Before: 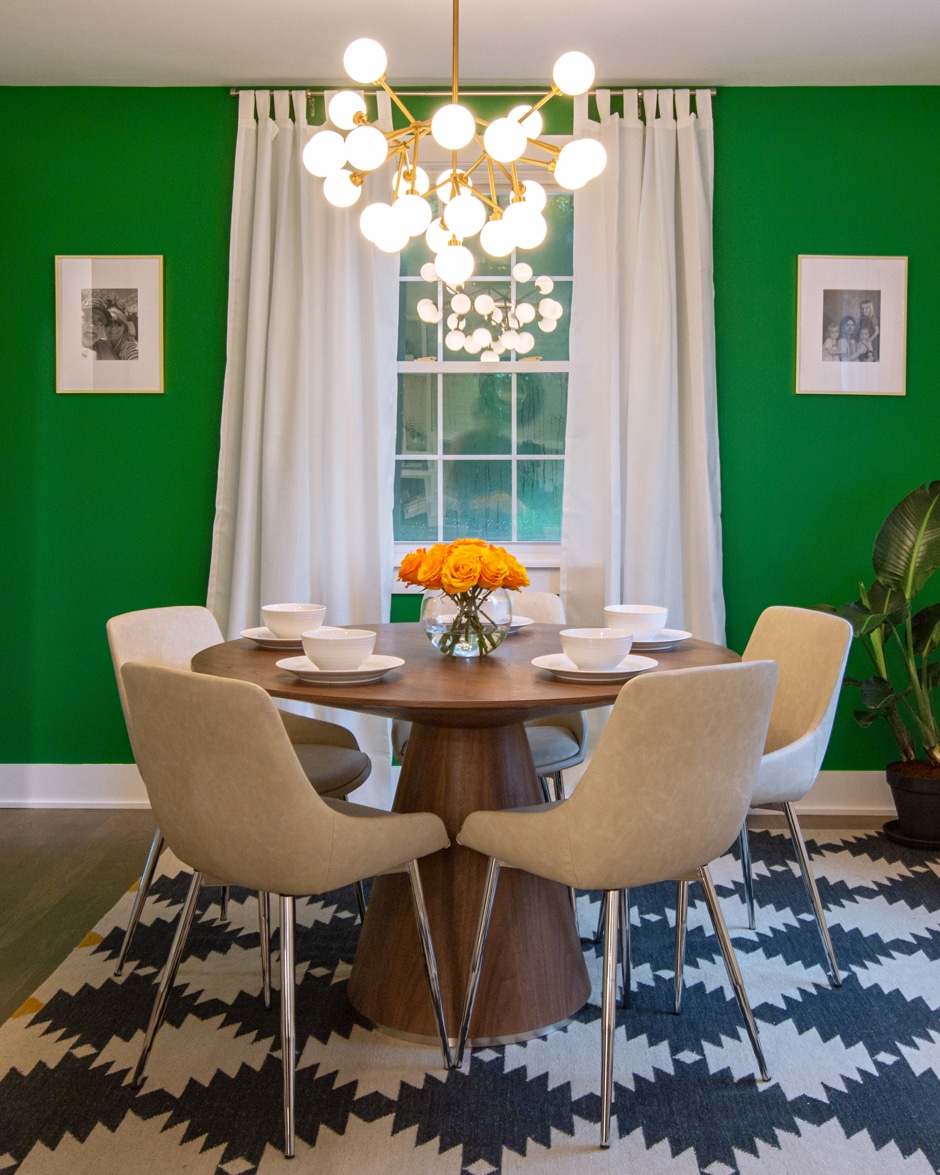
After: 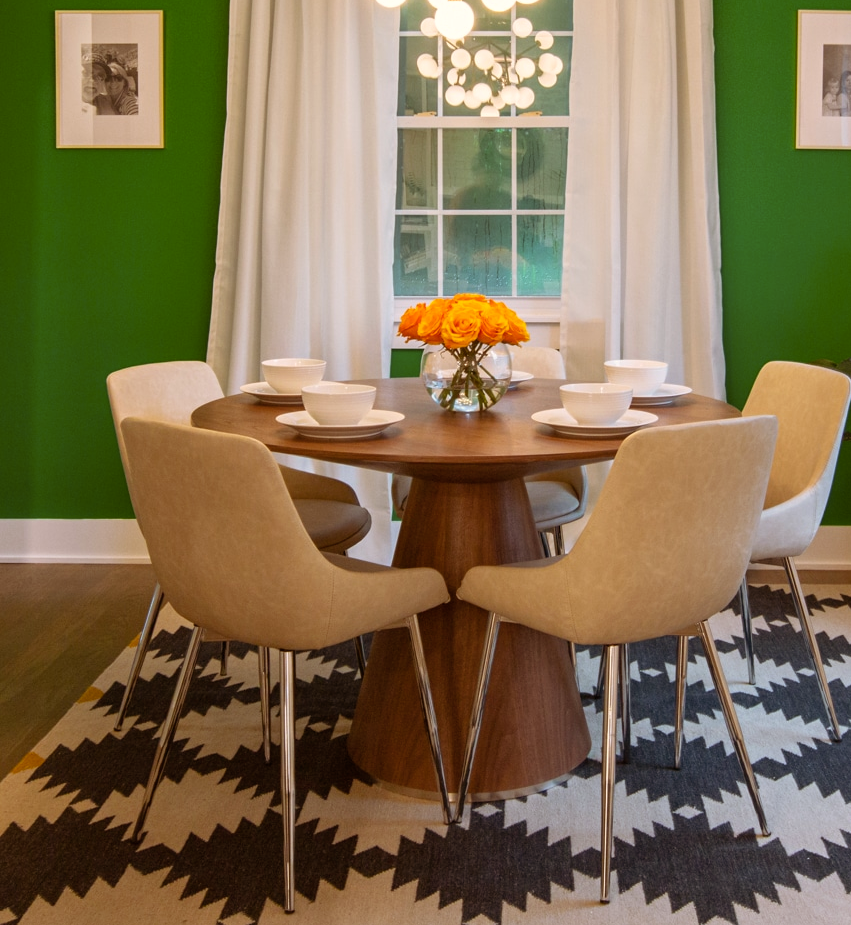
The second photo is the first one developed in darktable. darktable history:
crop: top 20.916%, right 9.437%, bottom 0.316%
color balance rgb: shadows lift › chroma 4.41%, shadows lift › hue 27°, power › chroma 2.5%, power › hue 70°, highlights gain › chroma 1%, highlights gain › hue 27°, saturation formula JzAzBz (2021)
